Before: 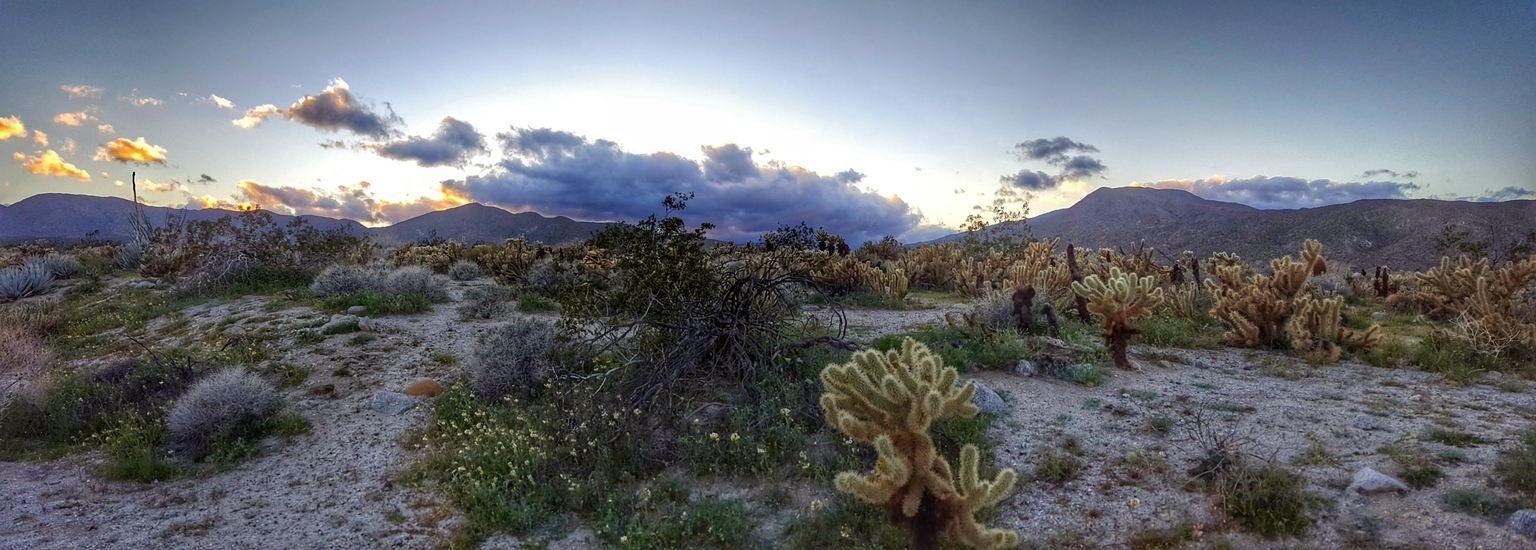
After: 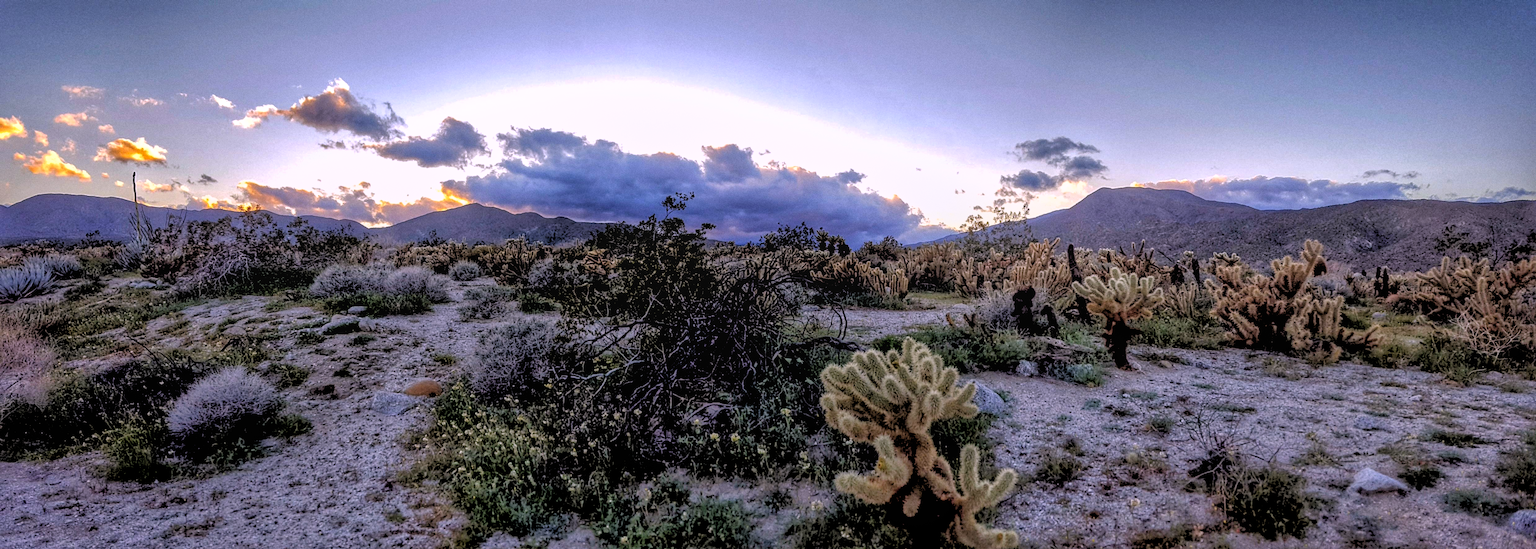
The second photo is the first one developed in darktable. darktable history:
rgb levels: levels [[0.029, 0.461, 0.922], [0, 0.5, 1], [0, 0.5, 1]]
shadows and highlights: on, module defaults
white balance: red 1.066, blue 1.119
grain: strength 26%
local contrast: detail 110%
tone equalizer: on, module defaults
